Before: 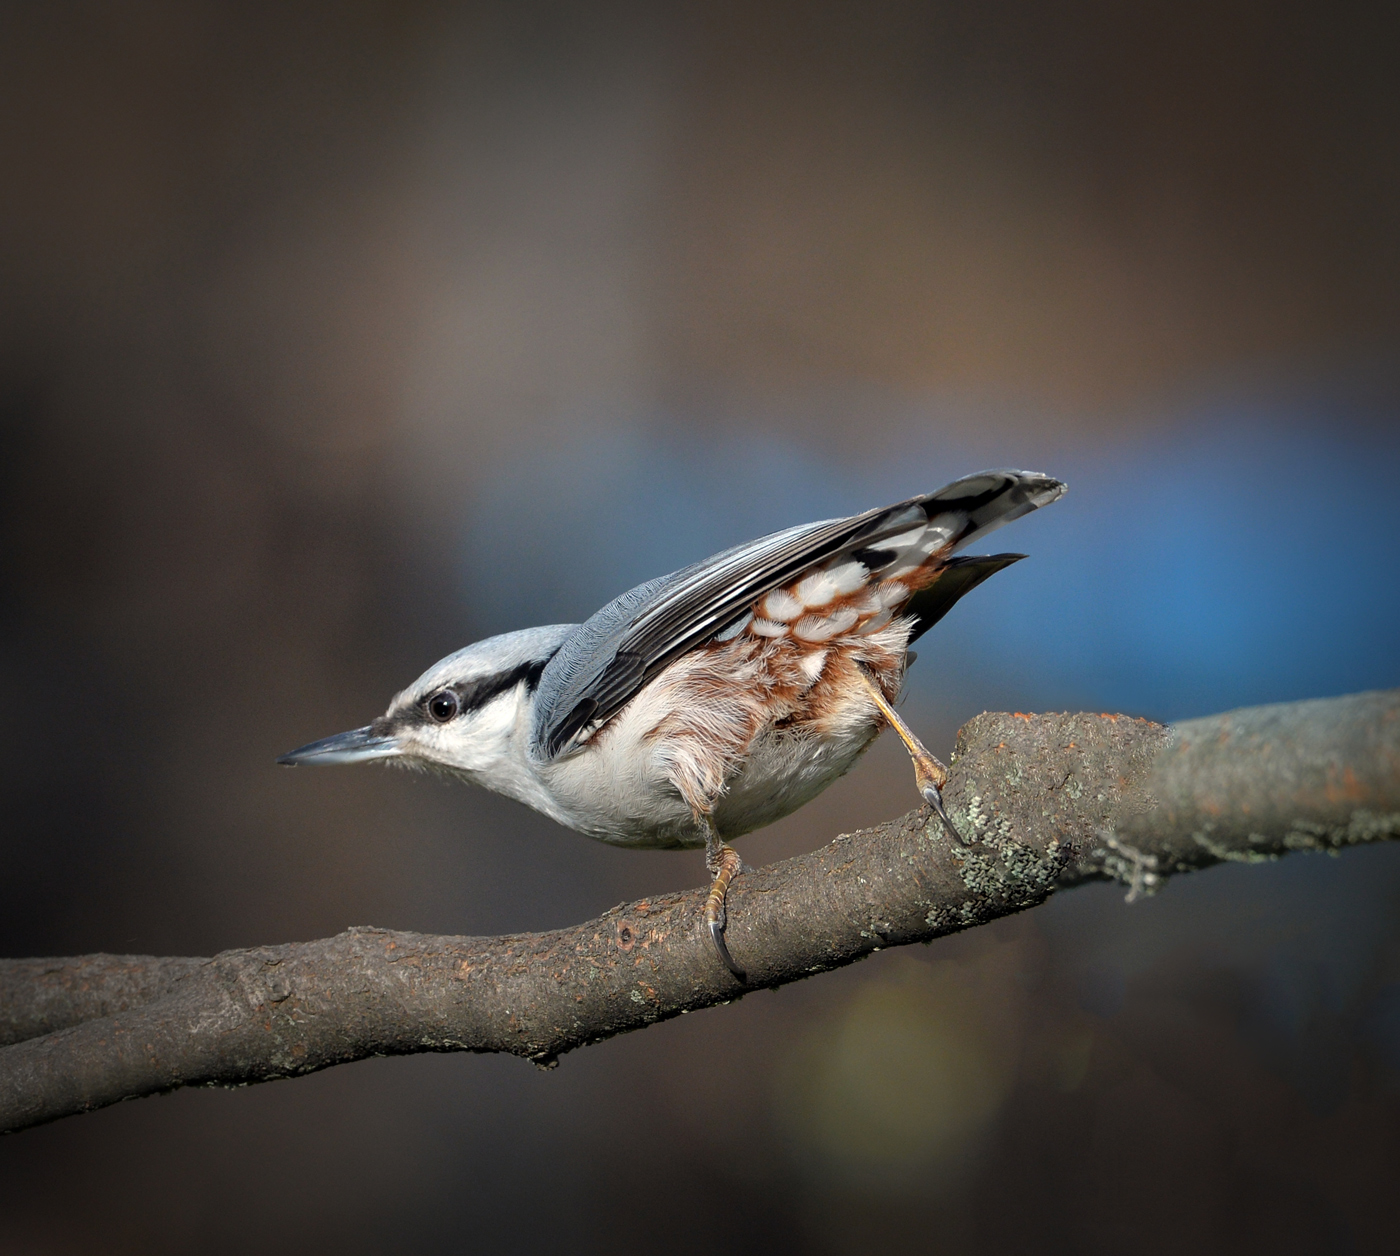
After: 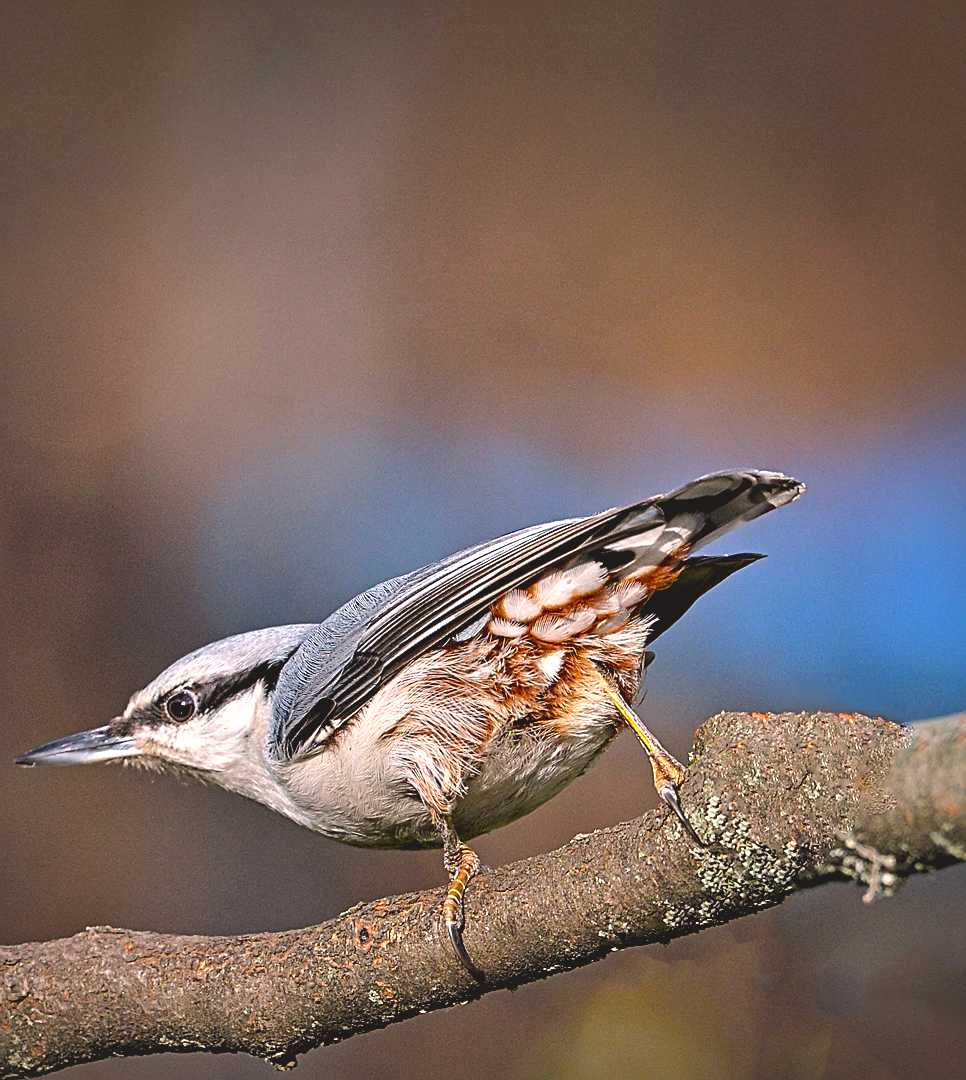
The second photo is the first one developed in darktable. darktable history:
crop: left 18.722%, right 12.267%, bottom 13.998%
contrast equalizer: octaves 7, y [[0.5, 0.542, 0.583, 0.625, 0.667, 0.708], [0.5 ×6], [0.5 ×6], [0 ×6], [0 ×6]]
contrast brightness saturation: contrast -0.107
color correction: highlights a* 11.58, highlights b* 11.55
sharpen: on, module defaults
color balance rgb: highlights gain › luminance 16.66%, highlights gain › chroma 2.901%, highlights gain › hue 262.62°, global offset › luminance 0.49%, global offset › hue 55.76°, perceptual saturation grading › global saturation 29.647%, perceptual brilliance grading › mid-tones 10.843%, perceptual brilliance grading › shadows 15.739%, global vibrance 20%
shadows and highlights: soften with gaussian
